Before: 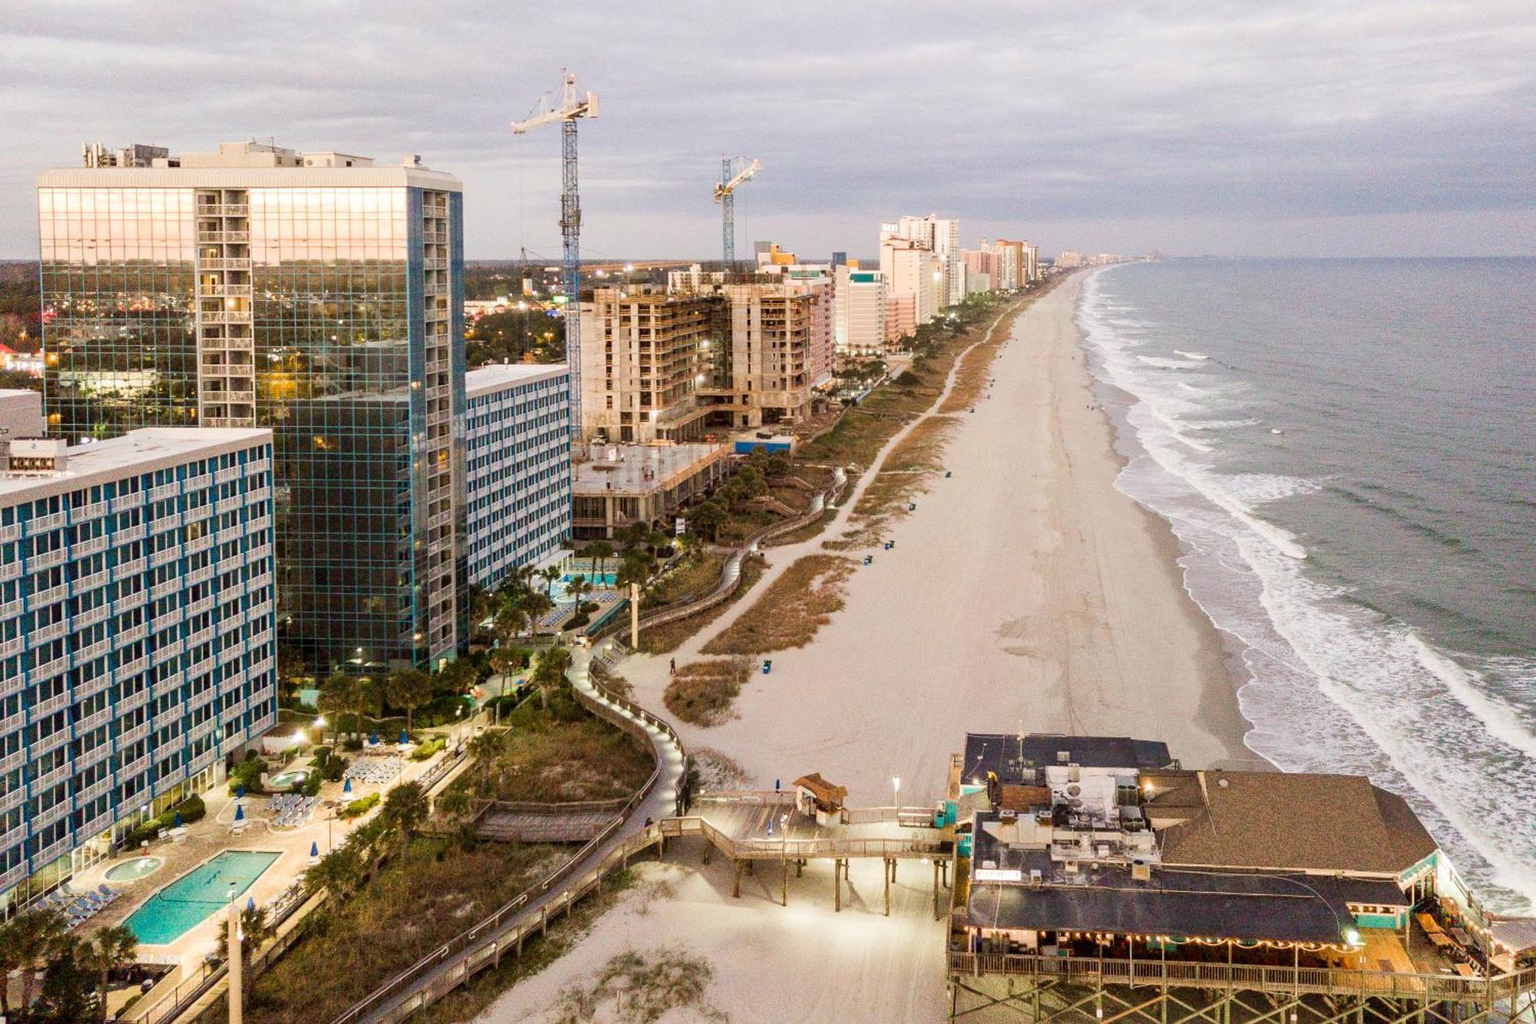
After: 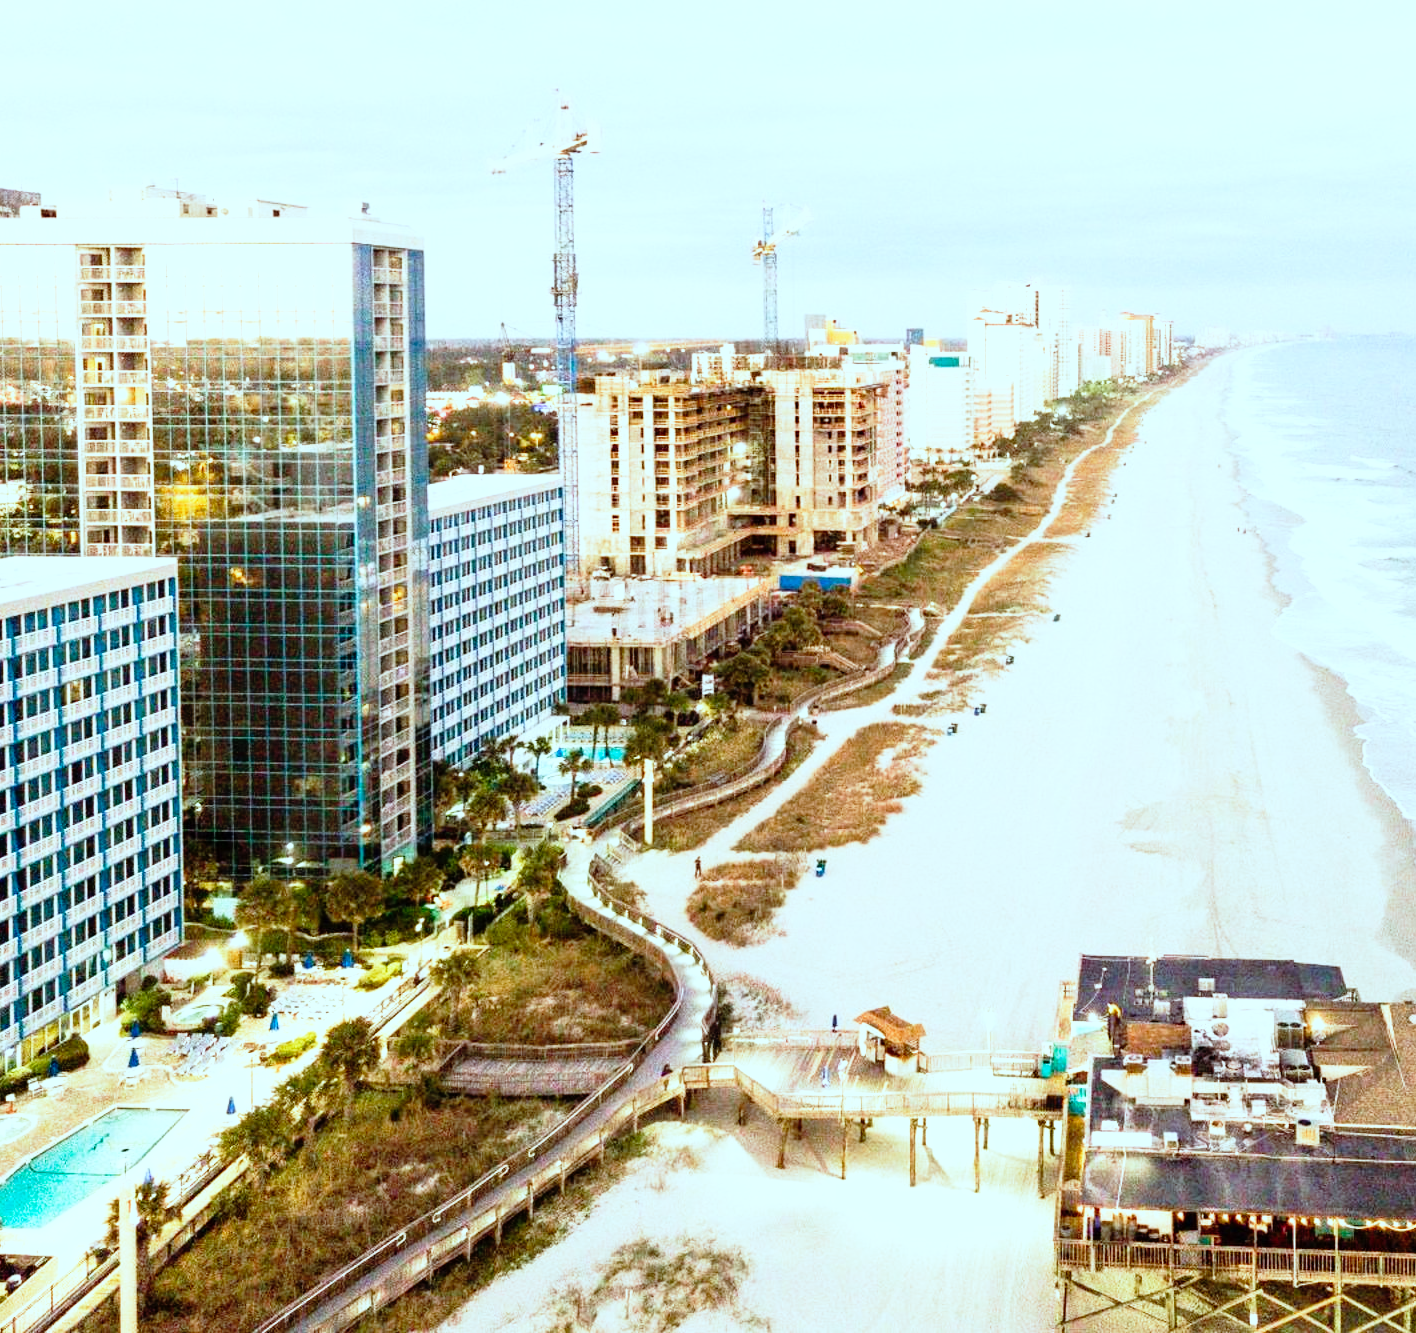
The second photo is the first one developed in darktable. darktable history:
base curve: curves: ch0 [(0, 0) (0.012, 0.01) (0.073, 0.168) (0.31, 0.711) (0.645, 0.957) (1, 1)], preserve colors none
crop and rotate: left 8.944%, right 20.208%
color correction: highlights a* -10.23, highlights b* -9.91
